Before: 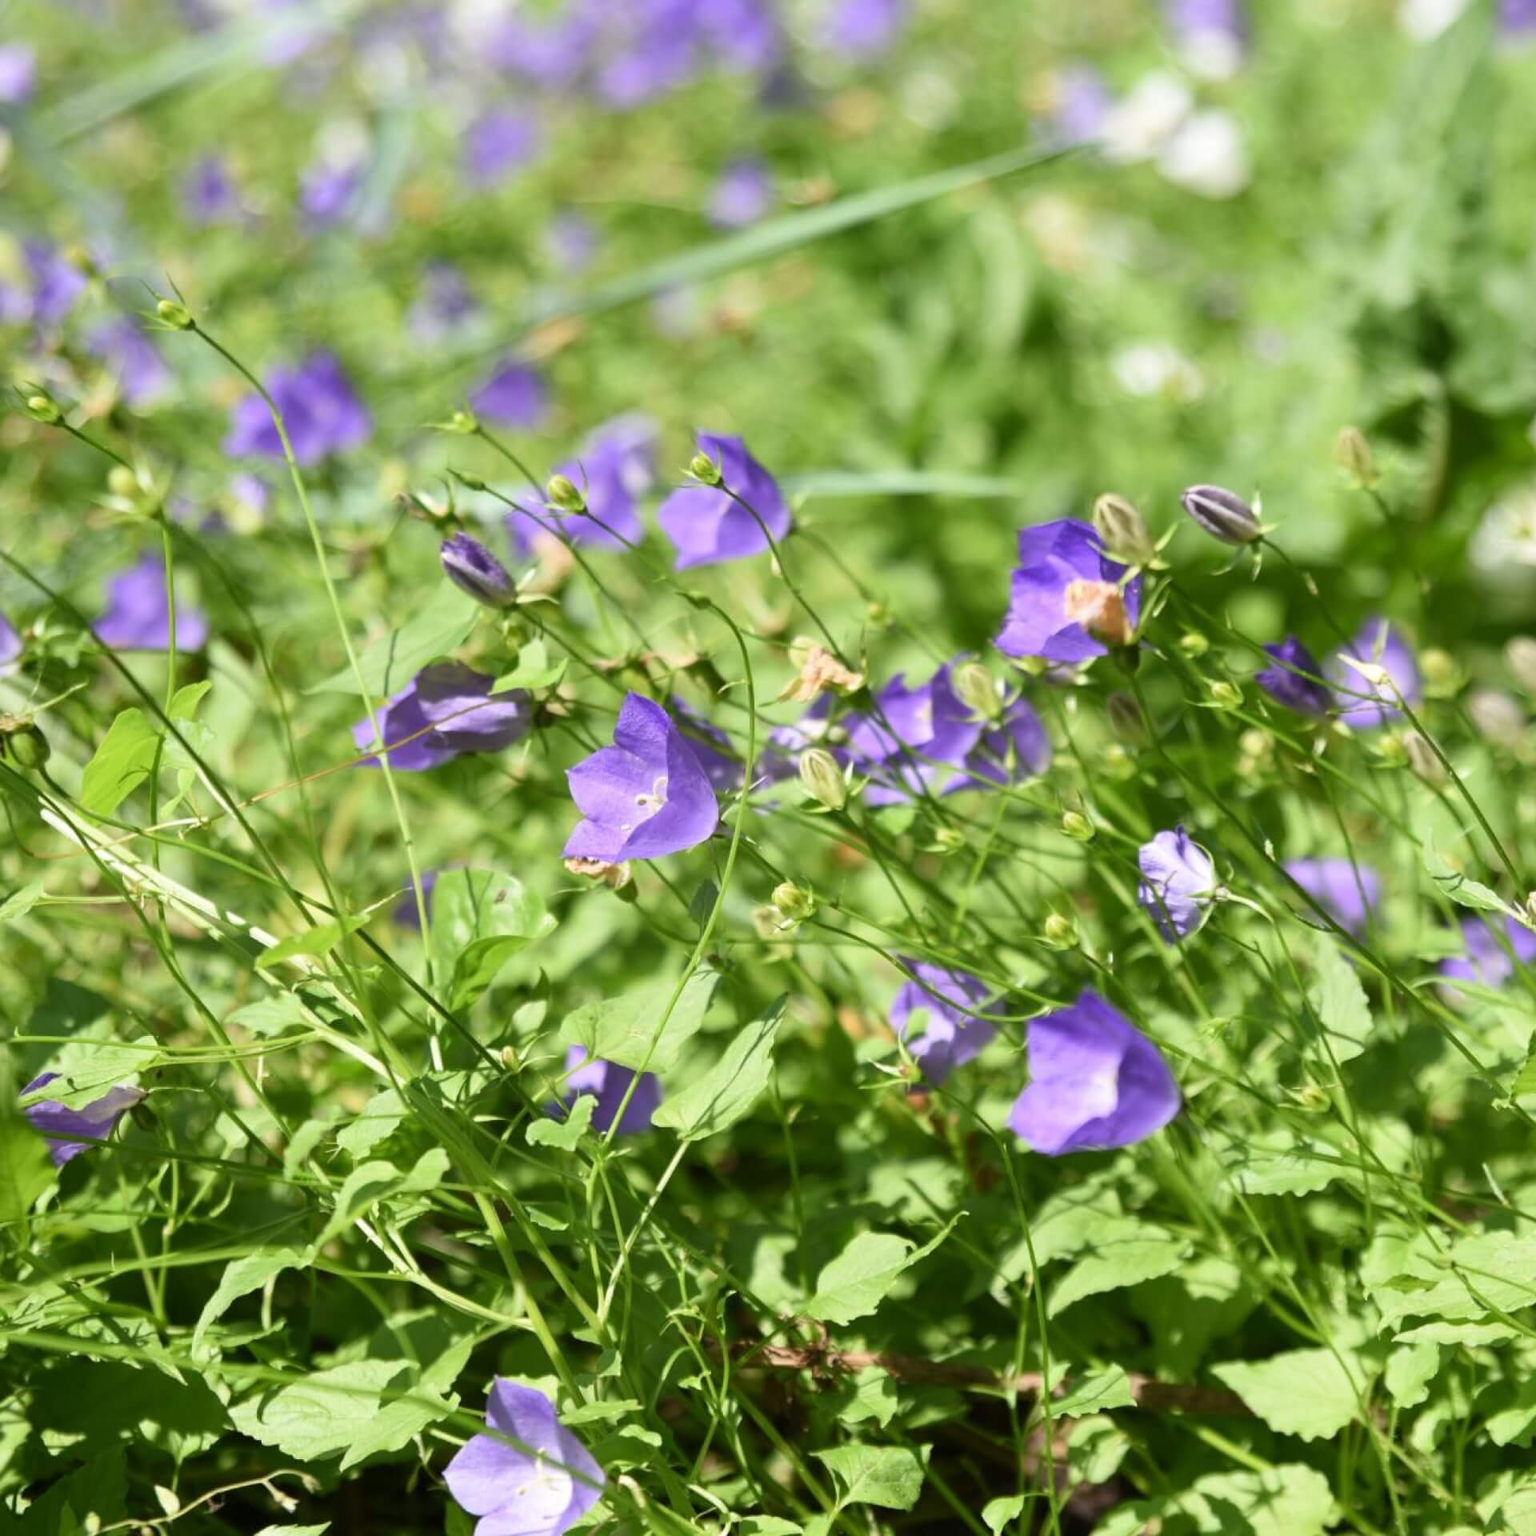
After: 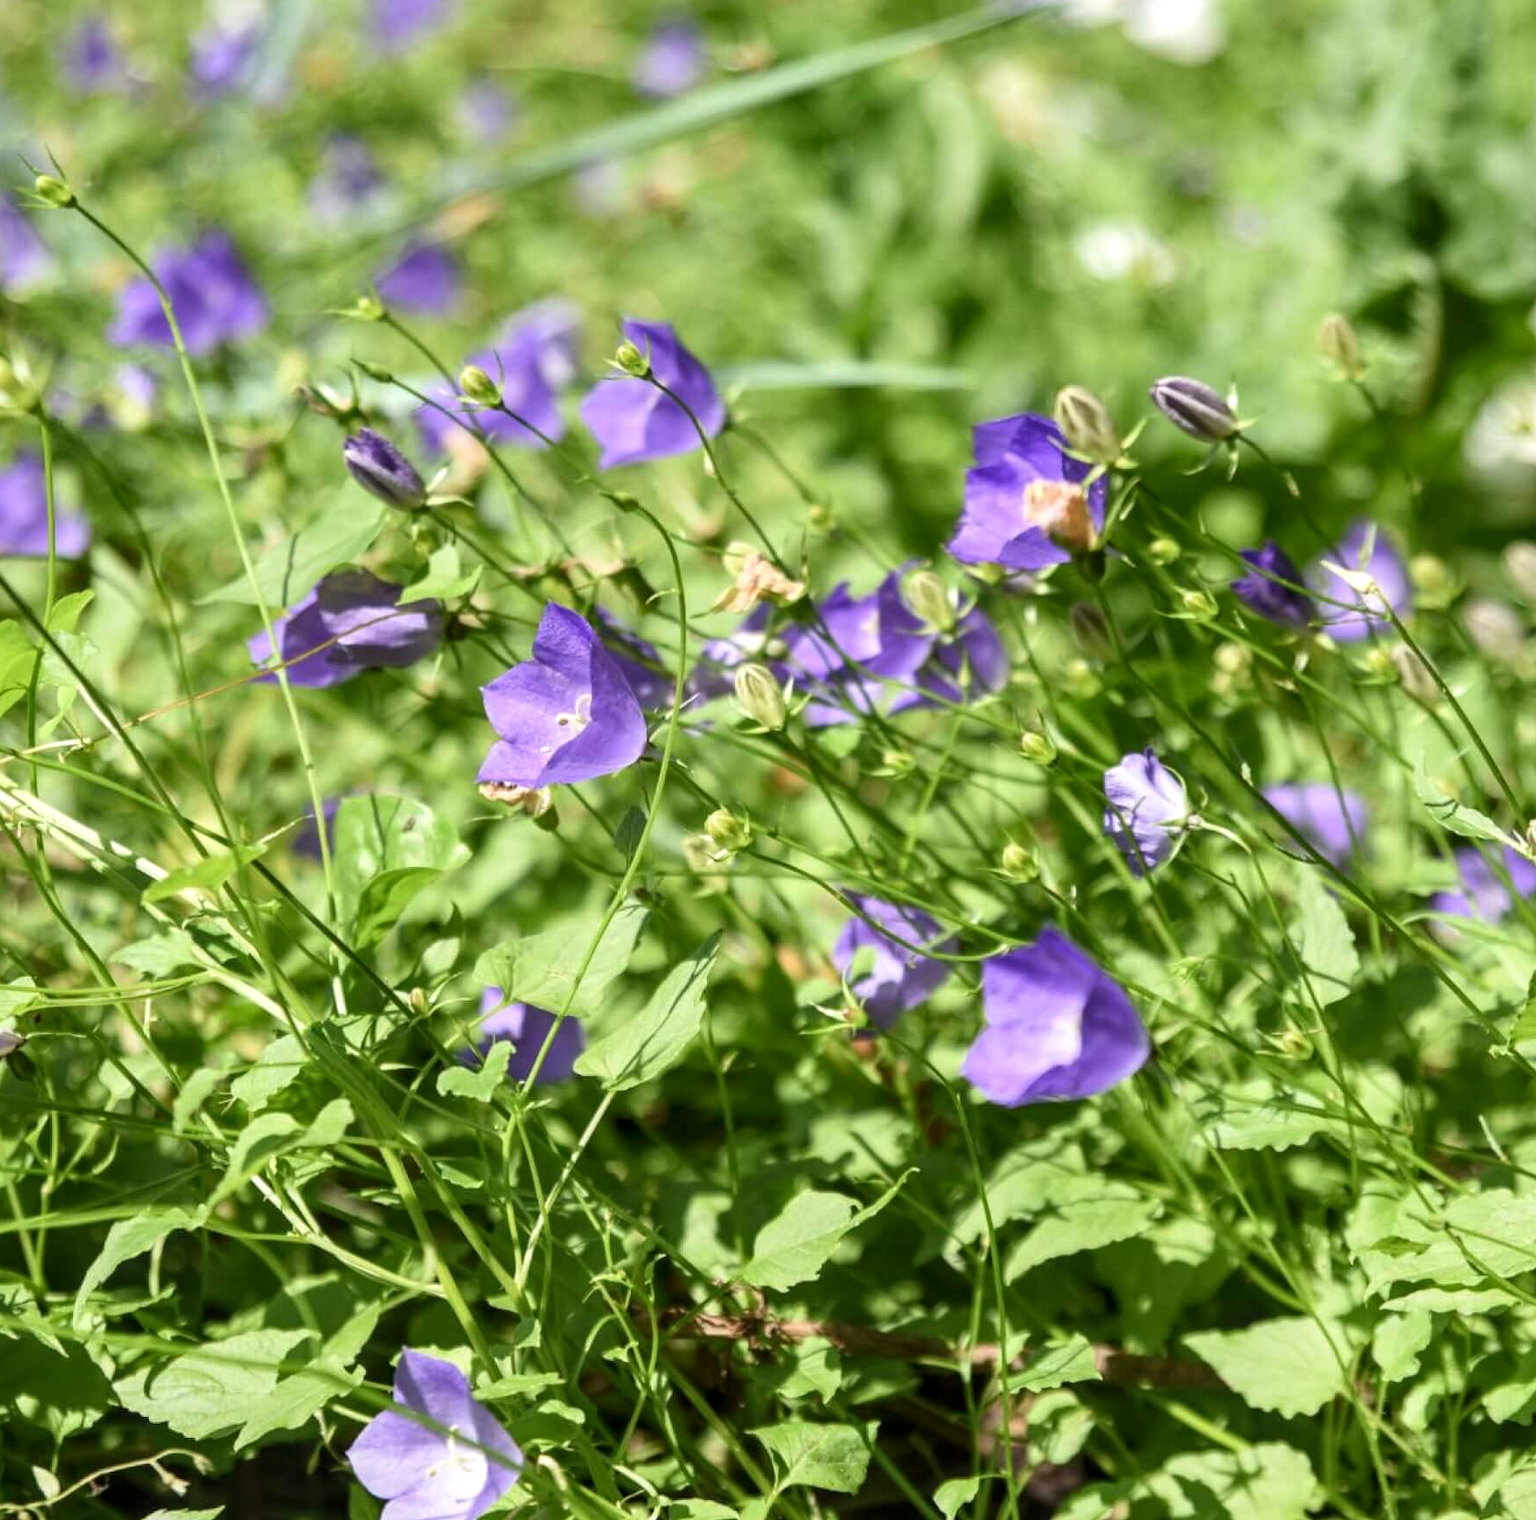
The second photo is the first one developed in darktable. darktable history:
local contrast: detail 130%
crop and rotate: left 8.166%, top 9.108%
